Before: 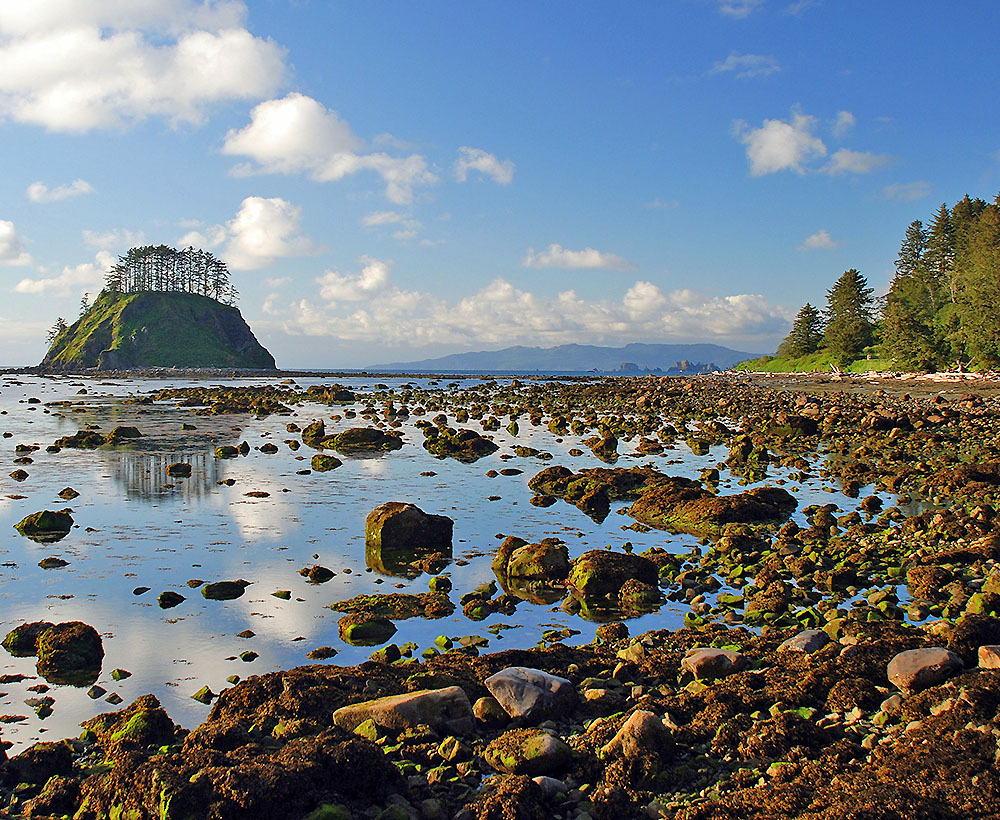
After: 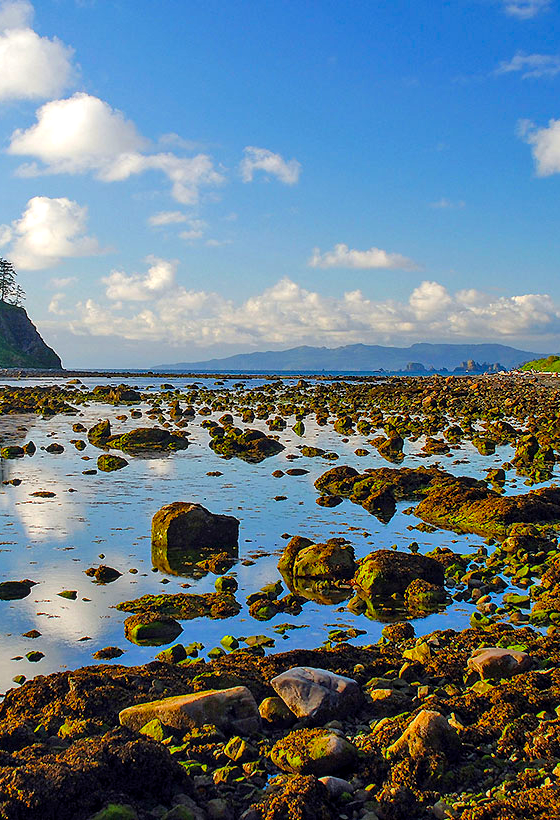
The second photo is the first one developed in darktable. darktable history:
crop: left 21.48%, right 22.476%
color balance rgb: perceptual saturation grading › global saturation 25.432%, global vibrance 20%
local contrast: on, module defaults
